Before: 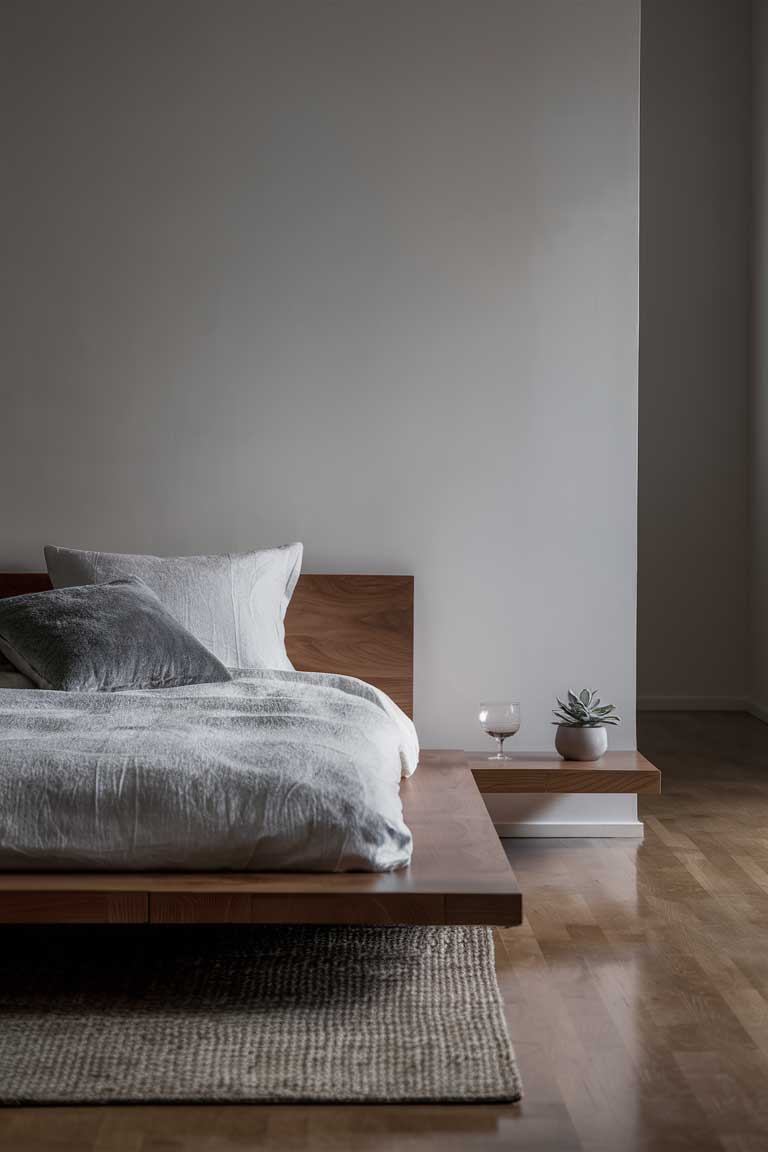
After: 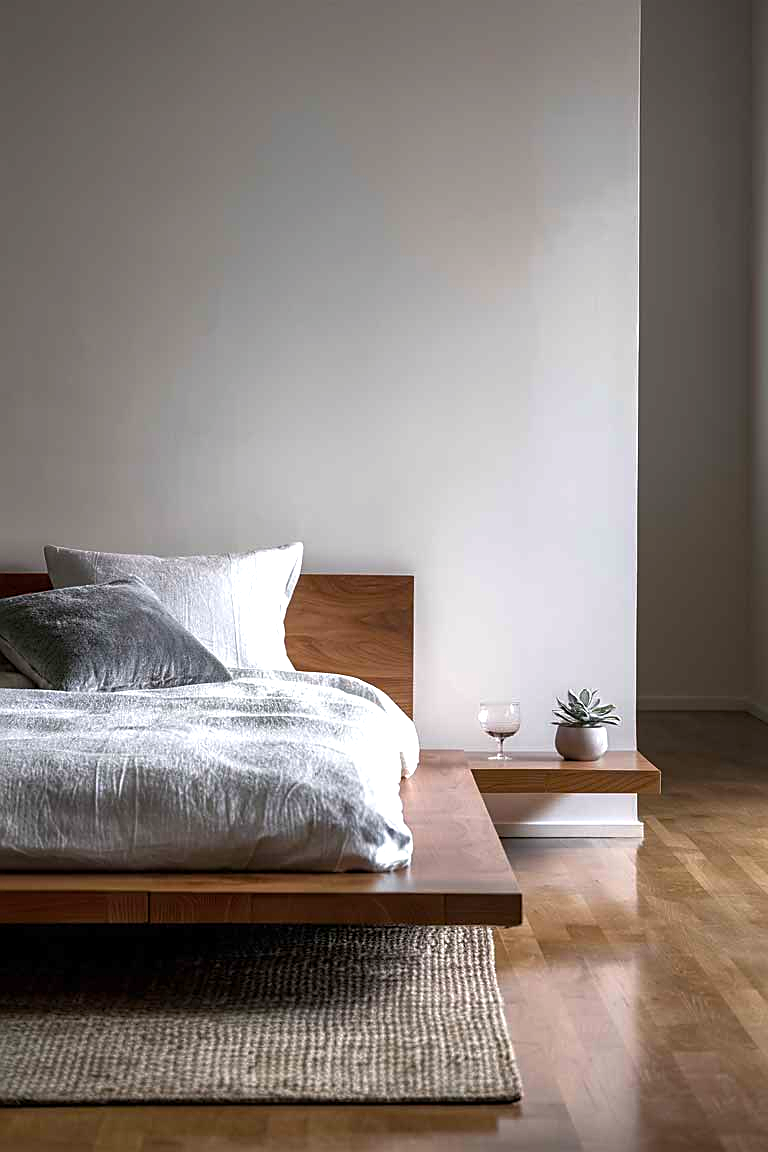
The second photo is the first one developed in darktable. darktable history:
sharpen: on, module defaults
color balance rgb: highlights gain › chroma 0.172%, highlights gain › hue 330.72°, linear chroma grading › global chroma 15.547%, perceptual saturation grading › global saturation 8.744%, perceptual brilliance grading › global brilliance 29.589%
